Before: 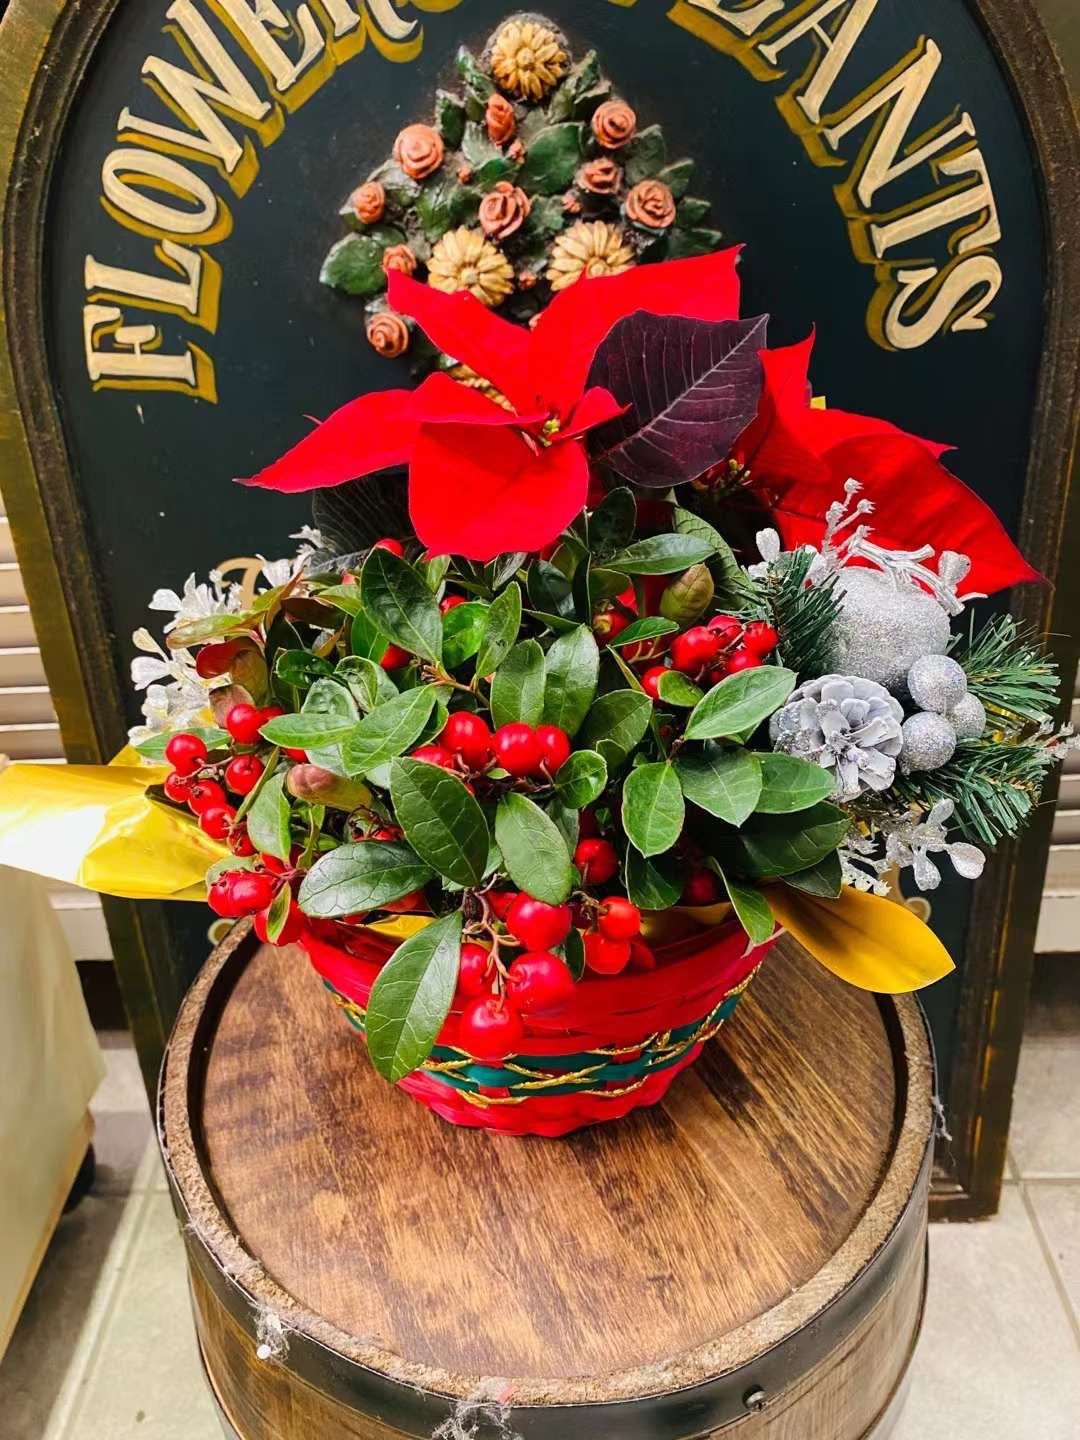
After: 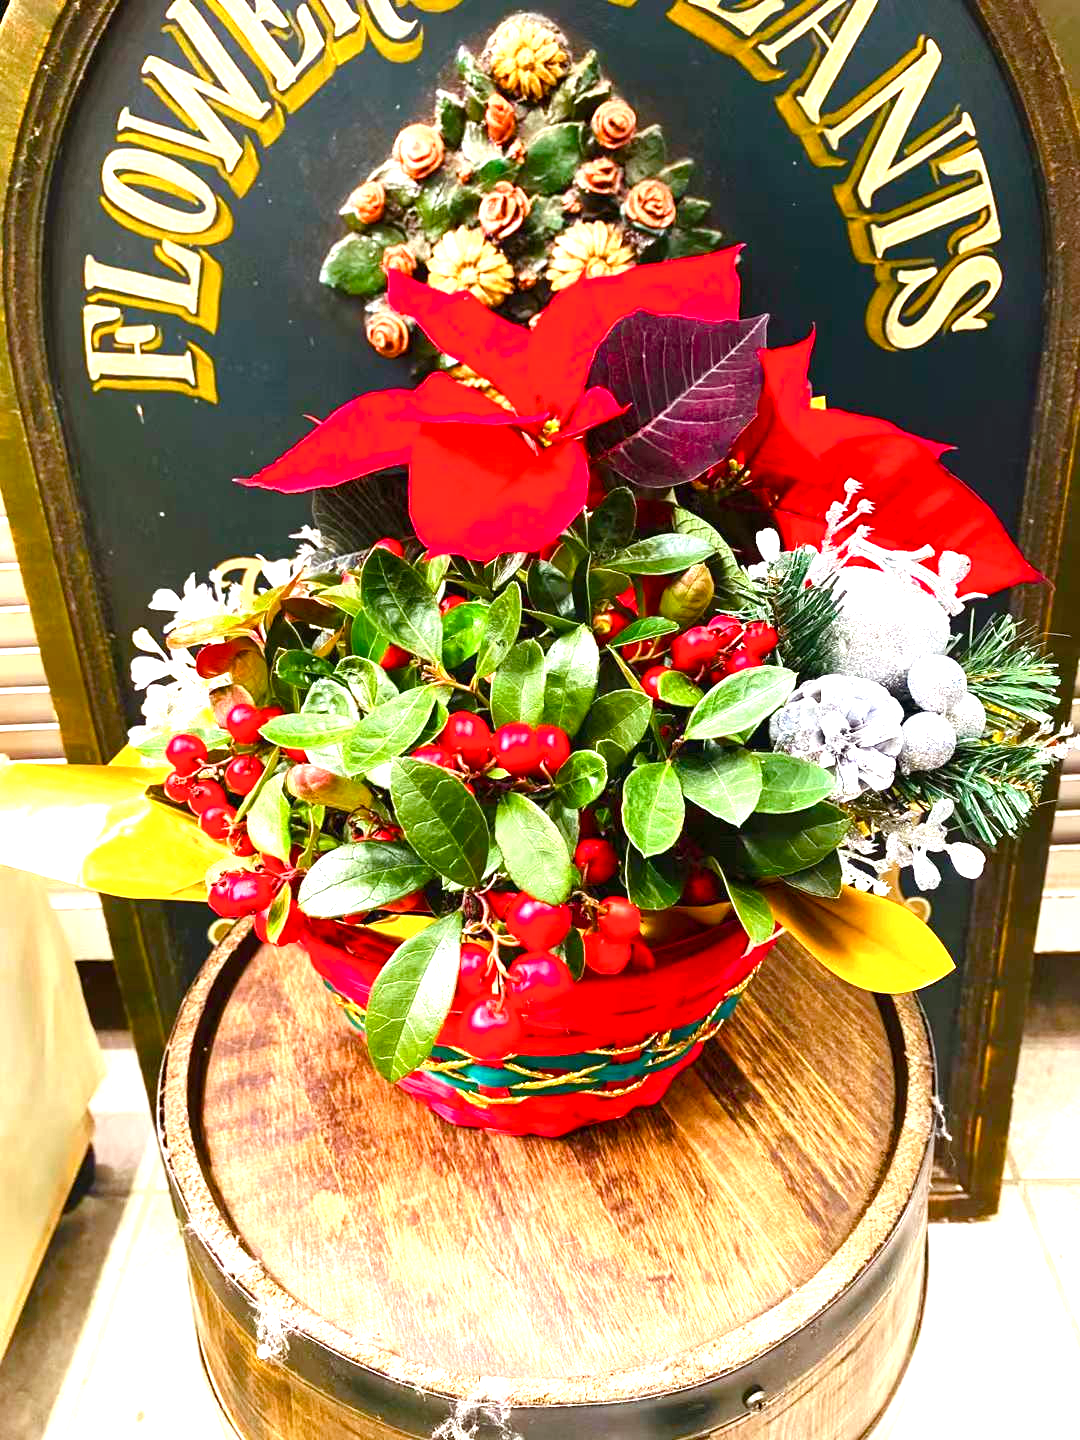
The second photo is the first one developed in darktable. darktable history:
exposure: black level correction 0, exposure 1.404 EV, compensate highlight preservation false
color balance rgb: power › luminance -3.669%, power › chroma 0.545%, power › hue 40.03°, perceptual saturation grading › global saturation 25.13%, perceptual saturation grading › highlights -27.968%, perceptual saturation grading › shadows 33.938%, global vibrance 14.598%
